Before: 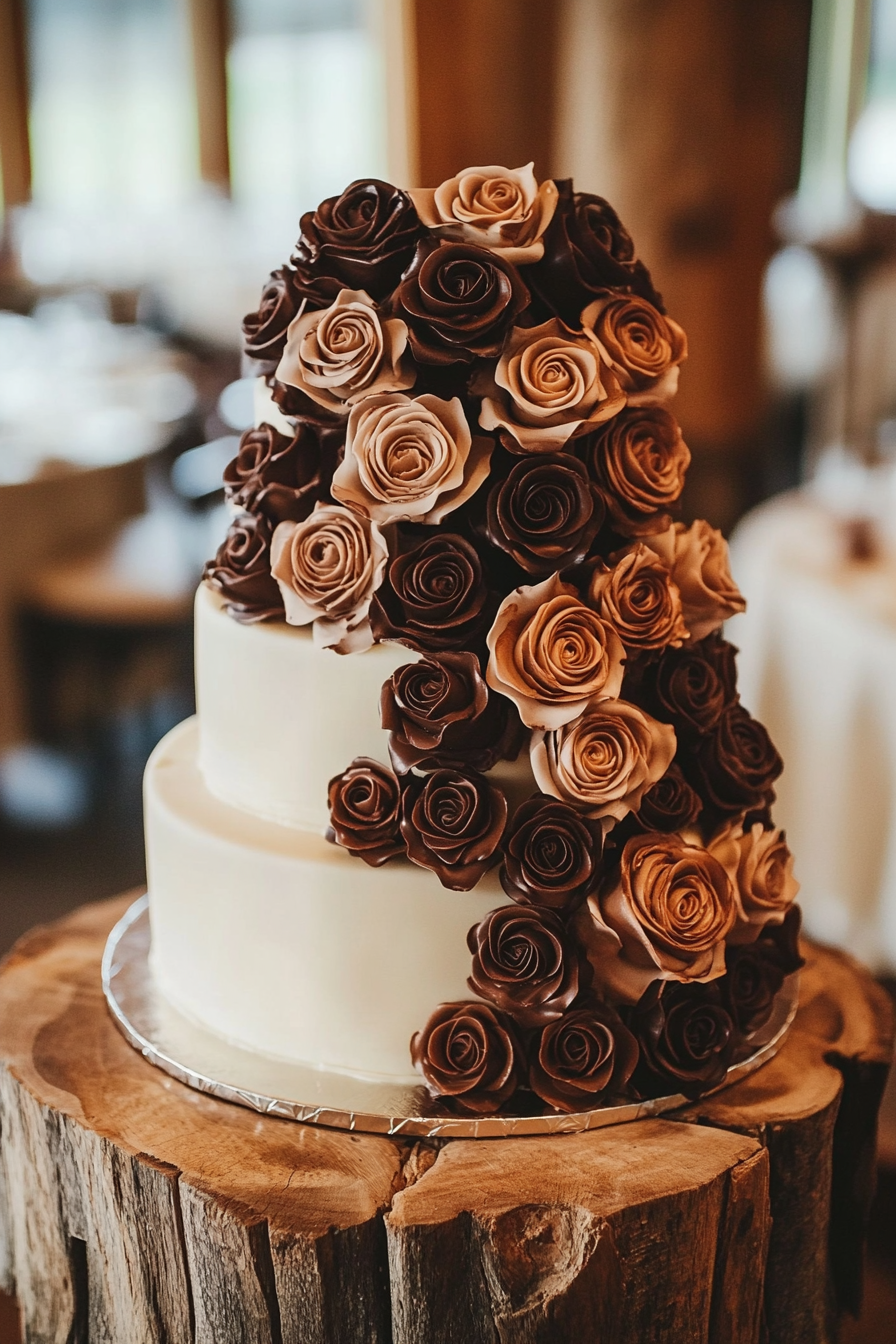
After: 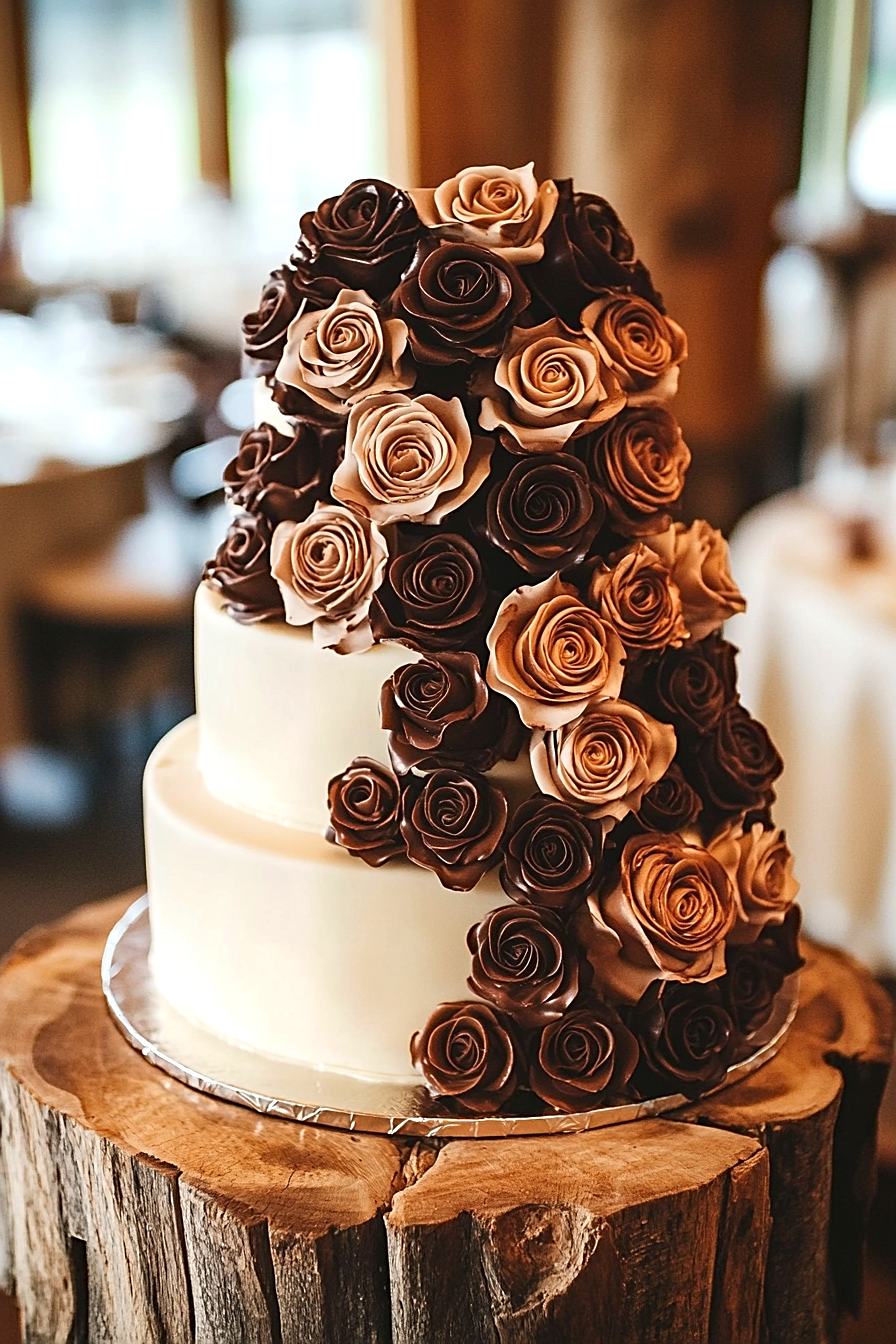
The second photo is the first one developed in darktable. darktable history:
sharpen: on, module defaults
haze removal: compatibility mode true, adaptive false
tone equalizer: -8 EV -0.446 EV, -7 EV -0.384 EV, -6 EV -0.353 EV, -5 EV -0.253 EV, -3 EV 0.244 EV, -2 EV 0.324 EV, -1 EV 0.408 EV, +0 EV 0.433 EV, smoothing diameter 24.85%, edges refinement/feathering 11.71, preserve details guided filter
